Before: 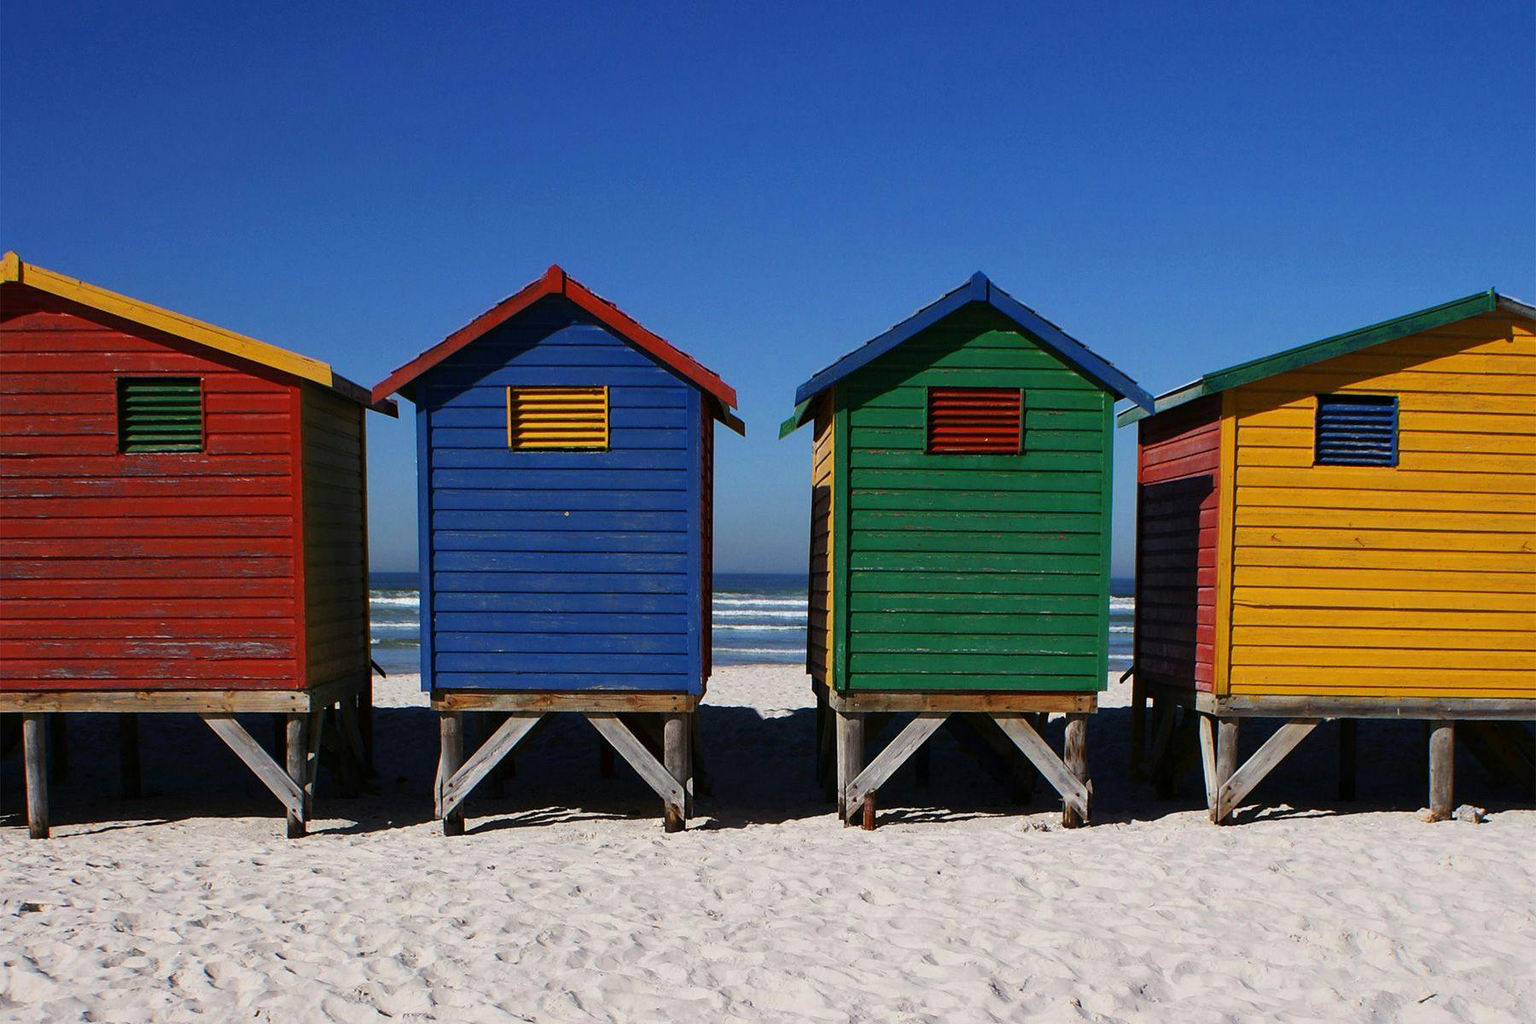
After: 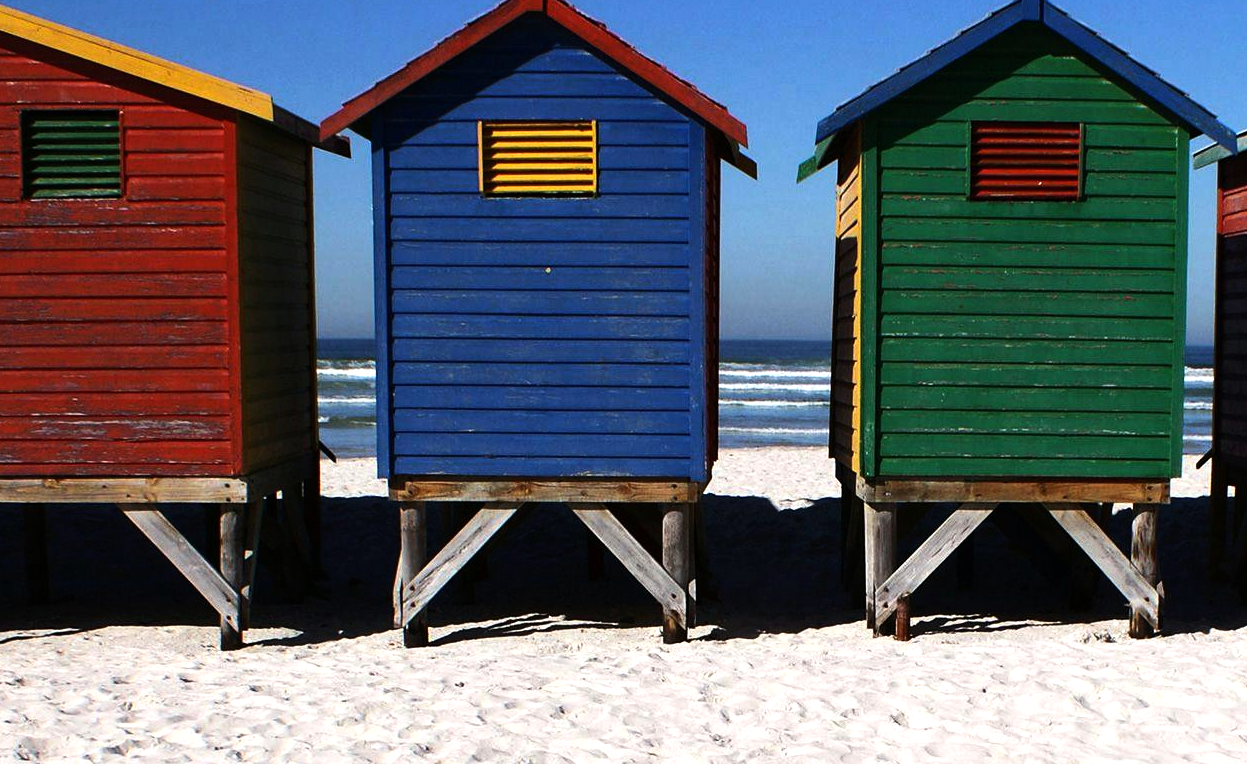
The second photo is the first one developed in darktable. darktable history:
tone equalizer: -8 EV -0.75 EV, -7 EV -0.7 EV, -6 EV -0.6 EV, -5 EV -0.4 EV, -3 EV 0.4 EV, -2 EV 0.6 EV, -1 EV 0.7 EV, +0 EV 0.75 EV, edges refinement/feathering 500, mask exposure compensation -1.57 EV, preserve details no
crop: left 6.488%, top 27.668%, right 24.183%, bottom 8.656%
